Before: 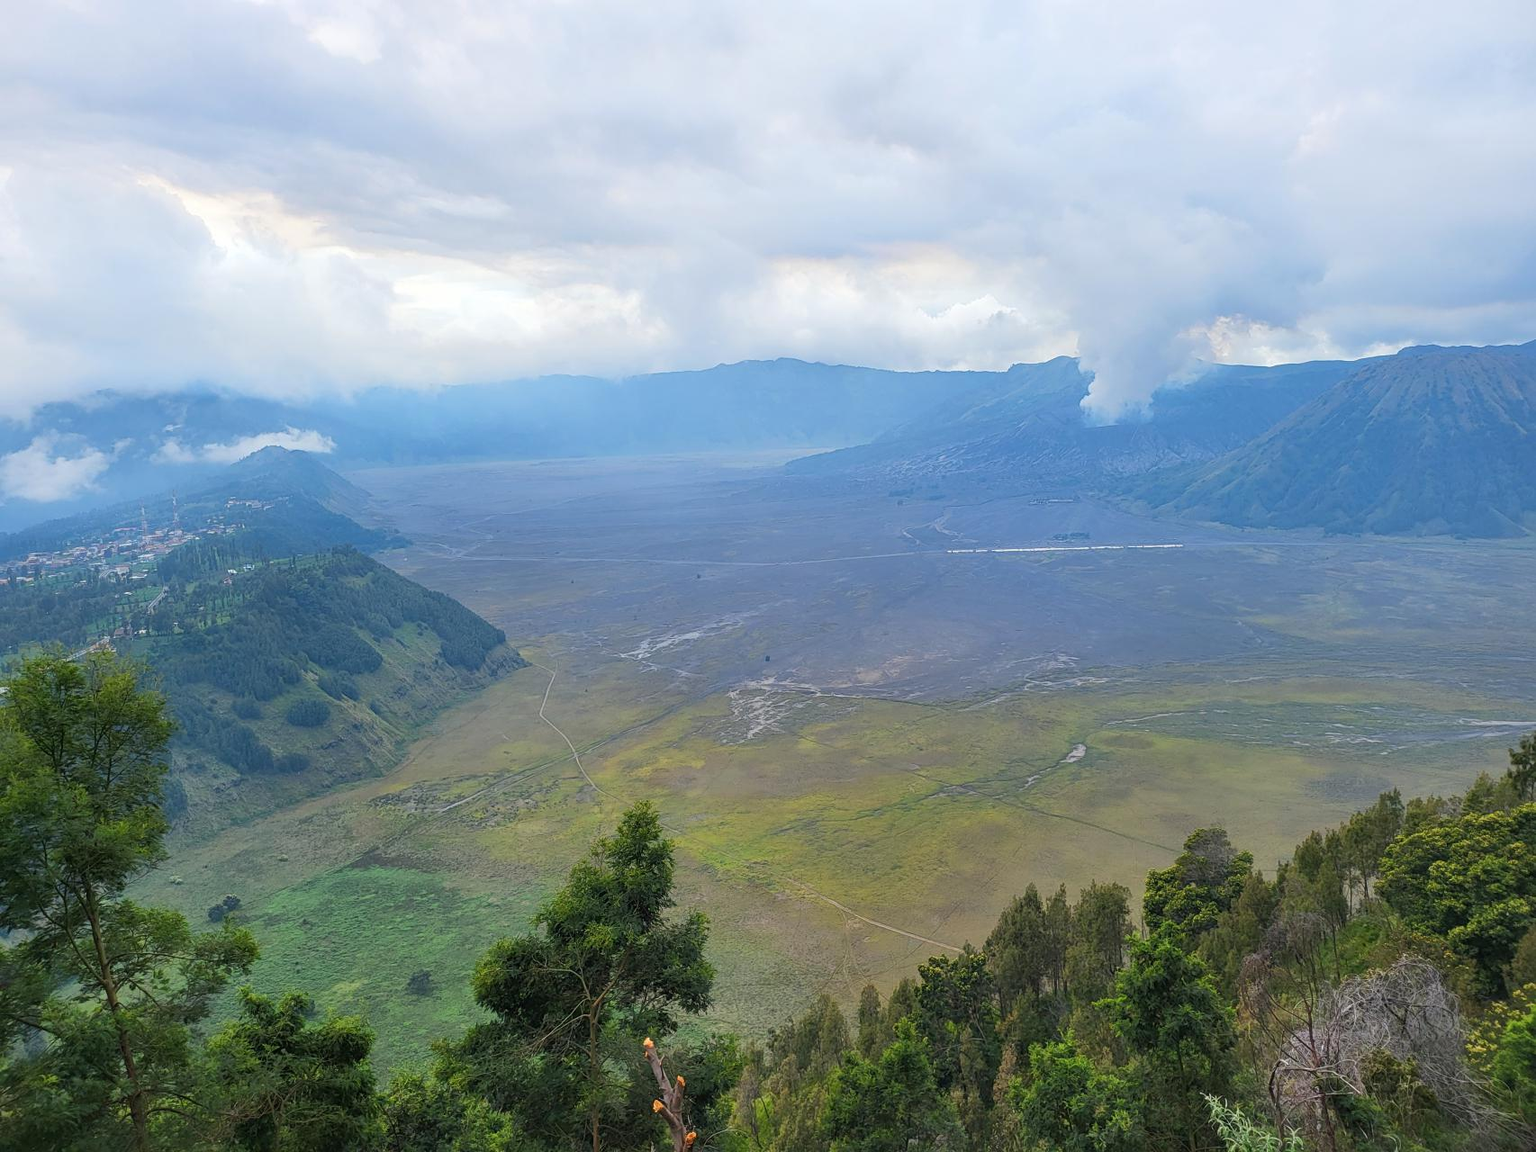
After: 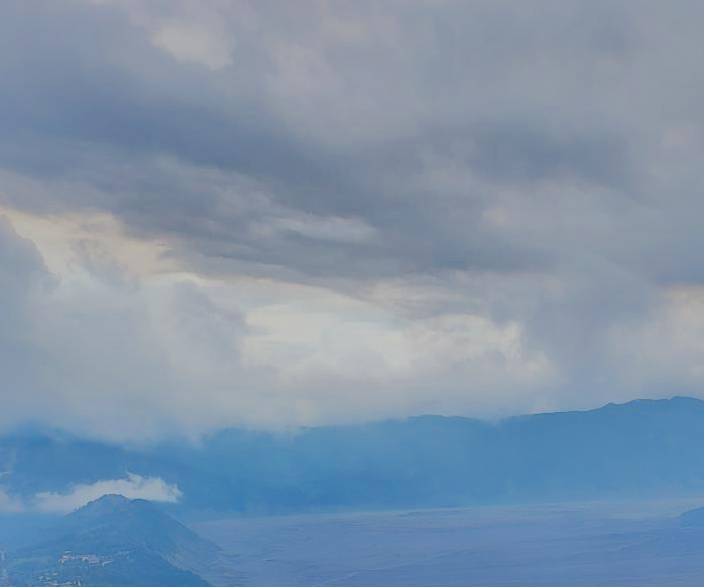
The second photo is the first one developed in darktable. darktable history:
crop and rotate: left 11.304%, top 0.117%, right 47.4%, bottom 53.972%
local contrast: on, module defaults
shadows and highlights: shadows -19.78, highlights -73.72
filmic rgb: middle gray luminance 29.21%, black relative exposure -10.36 EV, white relative exposure 5.48 EV, threshold 6 EV, target black luminance 0%, hardness 3.93, latitude 3.01%, contrast 1.129, highlights saturation mix 3.75%, shadows ↔ highlights balance 15.12%, color science v6 (2022), enable highlight reconstruction true
